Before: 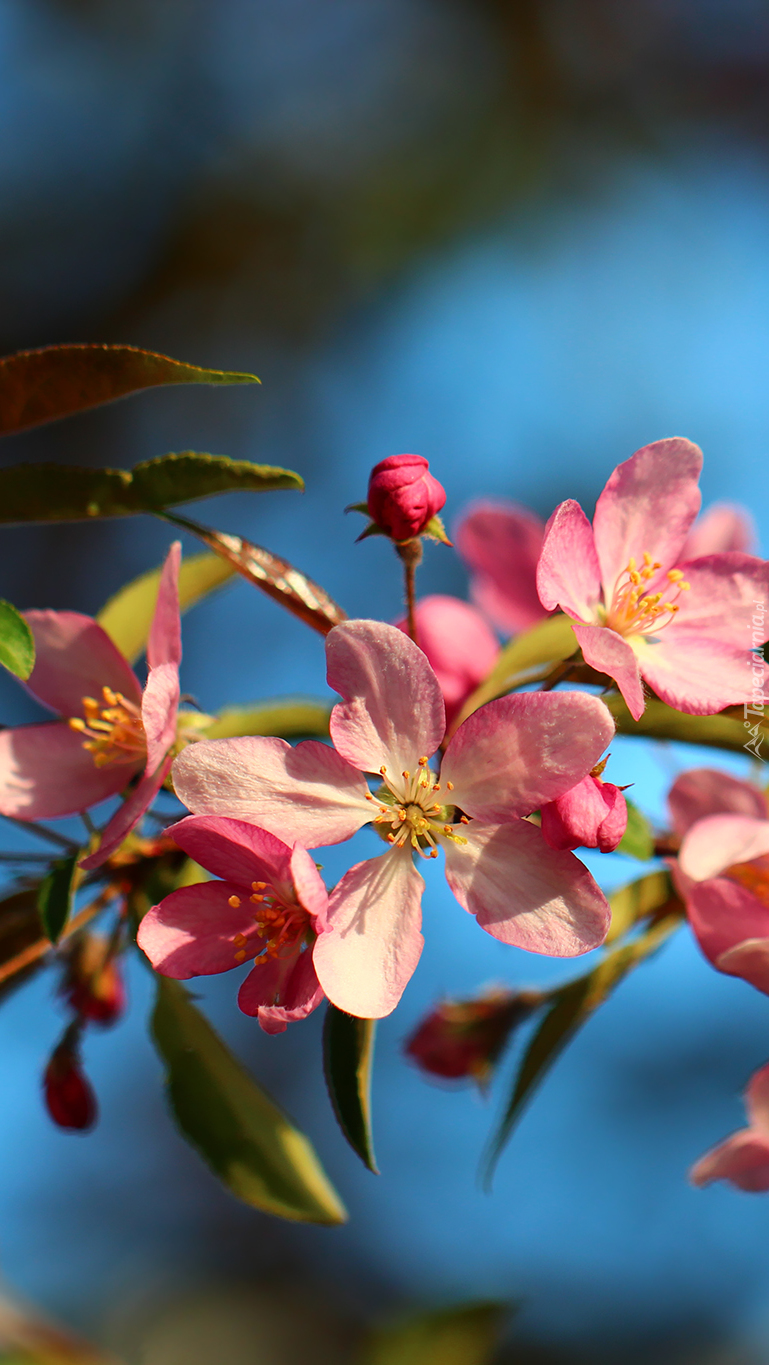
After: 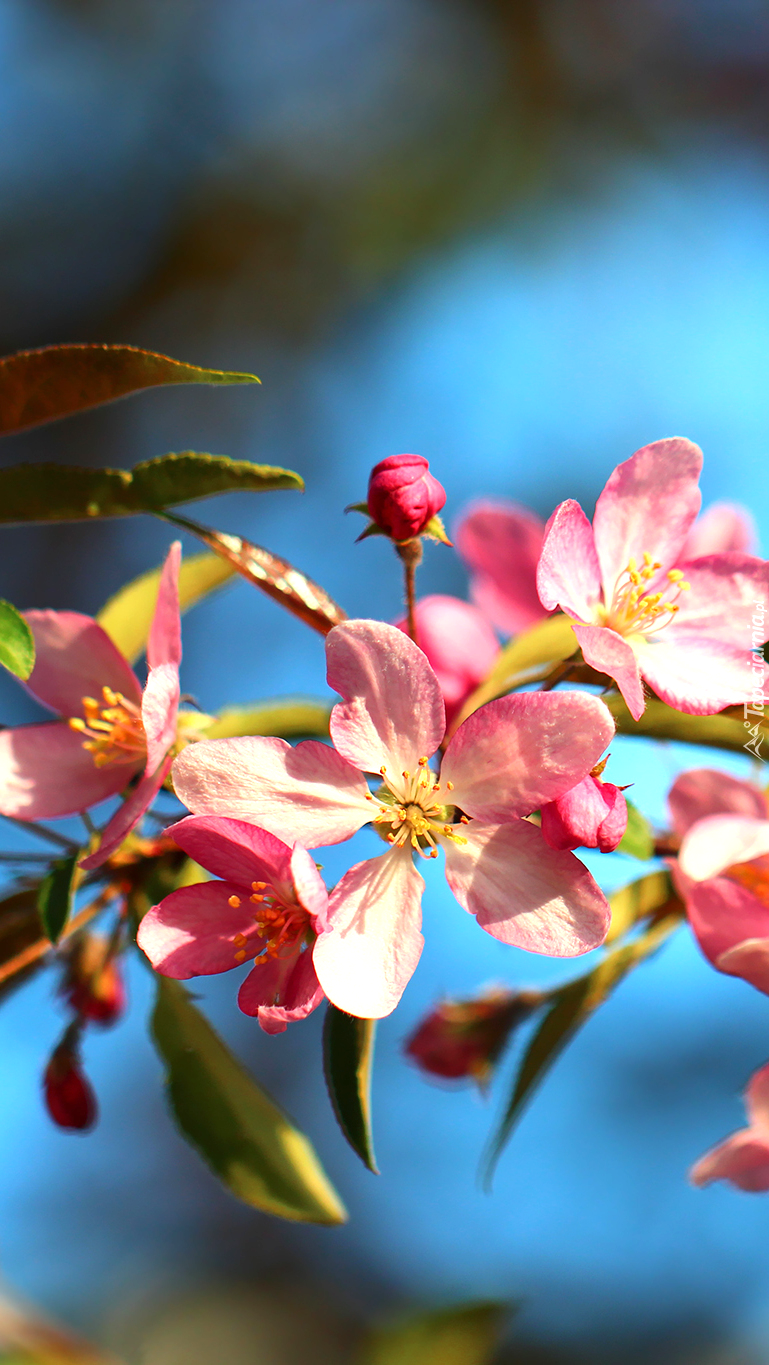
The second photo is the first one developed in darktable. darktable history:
exposure: exposure 0.74 EV, compensate highlight preservation false
